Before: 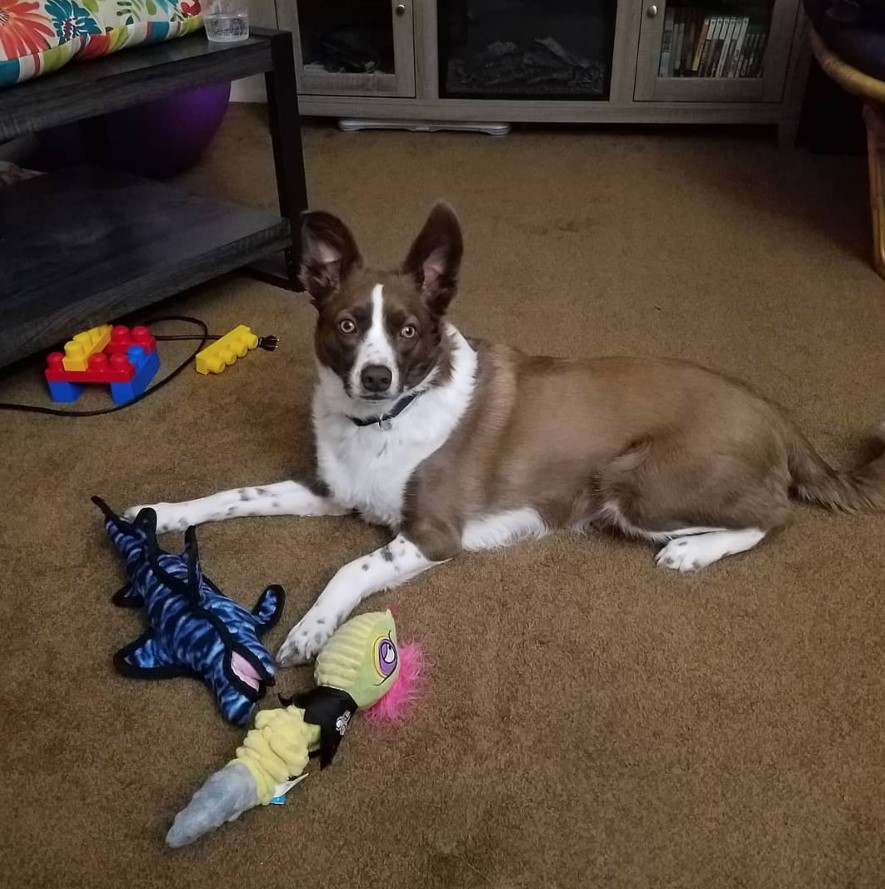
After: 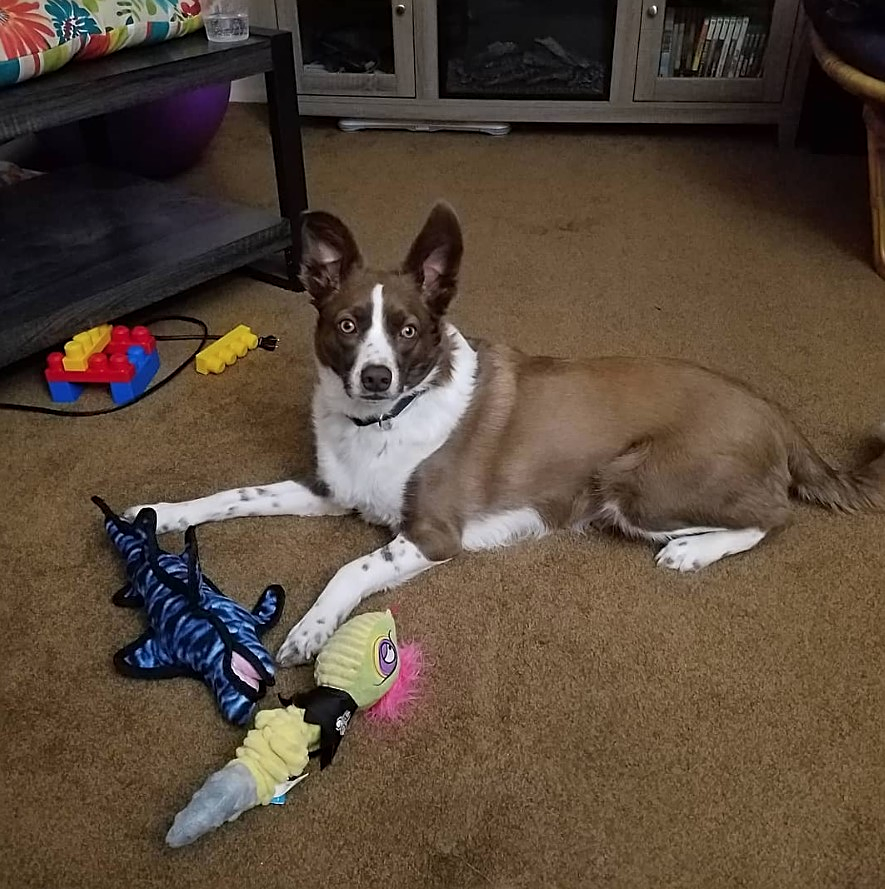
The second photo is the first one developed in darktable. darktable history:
color balance rgb: perceptual saturation grading › global saturation 0.297%, perceptual brilliance grading › global brilliance 1.952%, perceptual brilliance grading › highlights -3.98%
sharpen: on, module defaults
